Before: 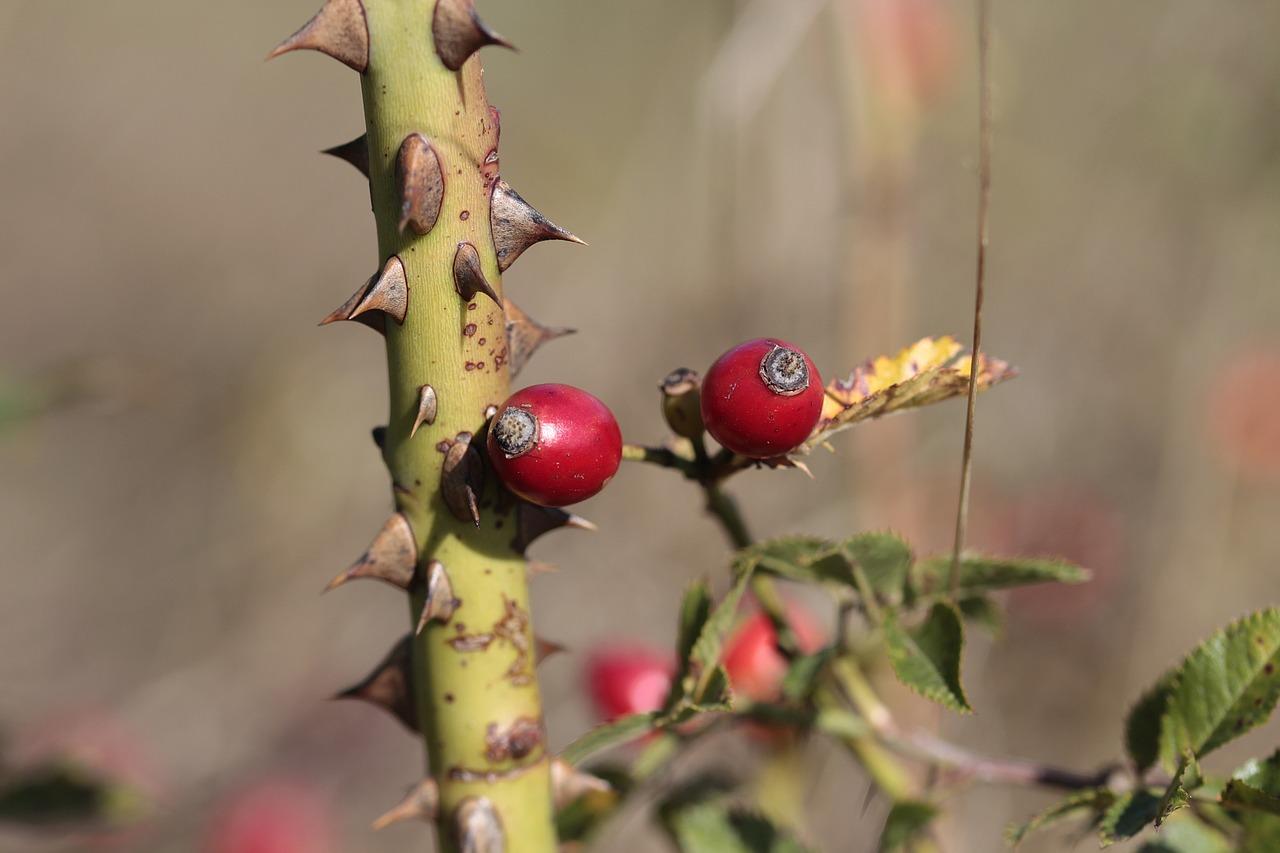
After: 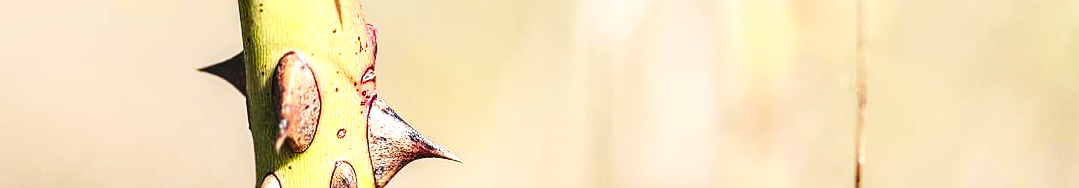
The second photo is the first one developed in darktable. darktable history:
sharpen: on, module defaults
tone curve: curves: ch0 [(0, 0) (0.003, 0.103) (0.011, 0.103) (0.025, 0.105) (0.044, 0.108) (0.069, 0.108) (0.1, 0.111) (0.136, 0.121) (0.177, 0.145) (0.224, 0.174) (0.277, 0.223) (0.335, 0.289) (0.399, 0.374) (0.468, 0.47) (0.543, 0.579) (0.623, 0.687) (0.709, 0.787) (0.801, 0.879) (0.898, 0.942) (1, 1)], preserve colors none
crop and rotate: left 9.682%, top 9.777%, right 5.959%, bottom 68.121%
contrast brightness saturation: contrast 0.198, brightness 0.167, saturation 0.22
exposure: black level correction 0, exposure 1.001 EV, compensate highlight preservation false
local contrast: detail 160%
